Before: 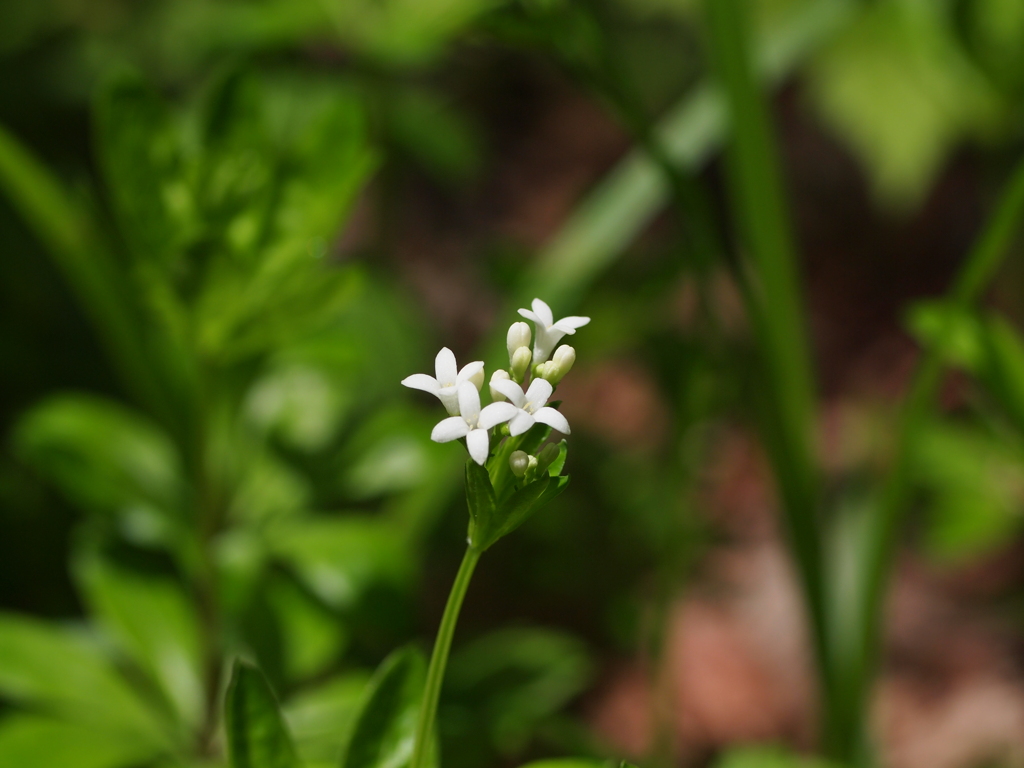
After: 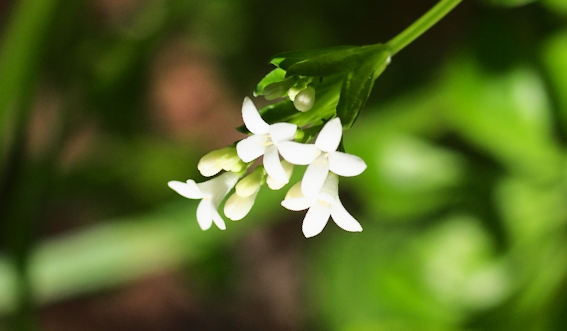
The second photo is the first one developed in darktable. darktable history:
crop and rotate: angle 147.81°, left 9.146%, top 15.687%, right 4.532%, bottom 17.175%
base curve: curves: ch0 [(0, 0) (0.028, 0.03) (0.121, 0.232) (0.46, 0.748) (0.859, 0.968) (1, 1)]
